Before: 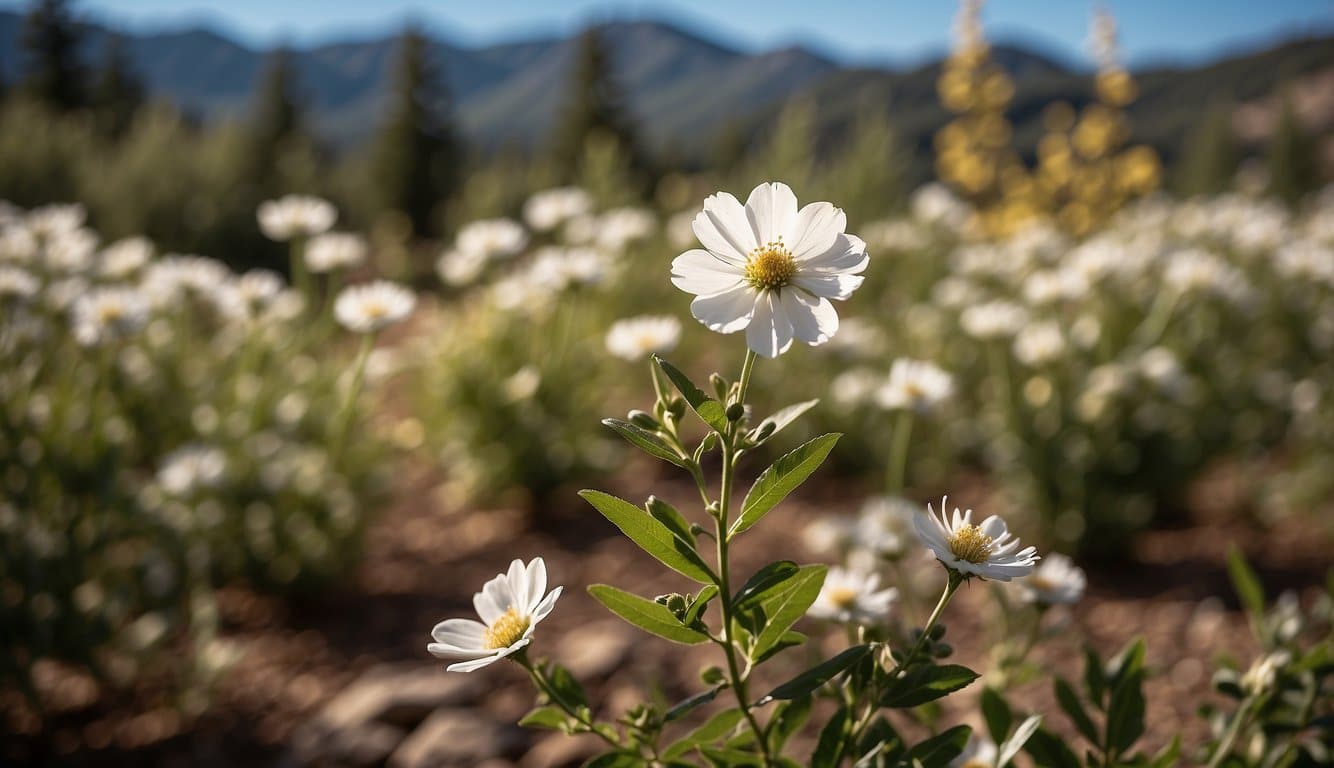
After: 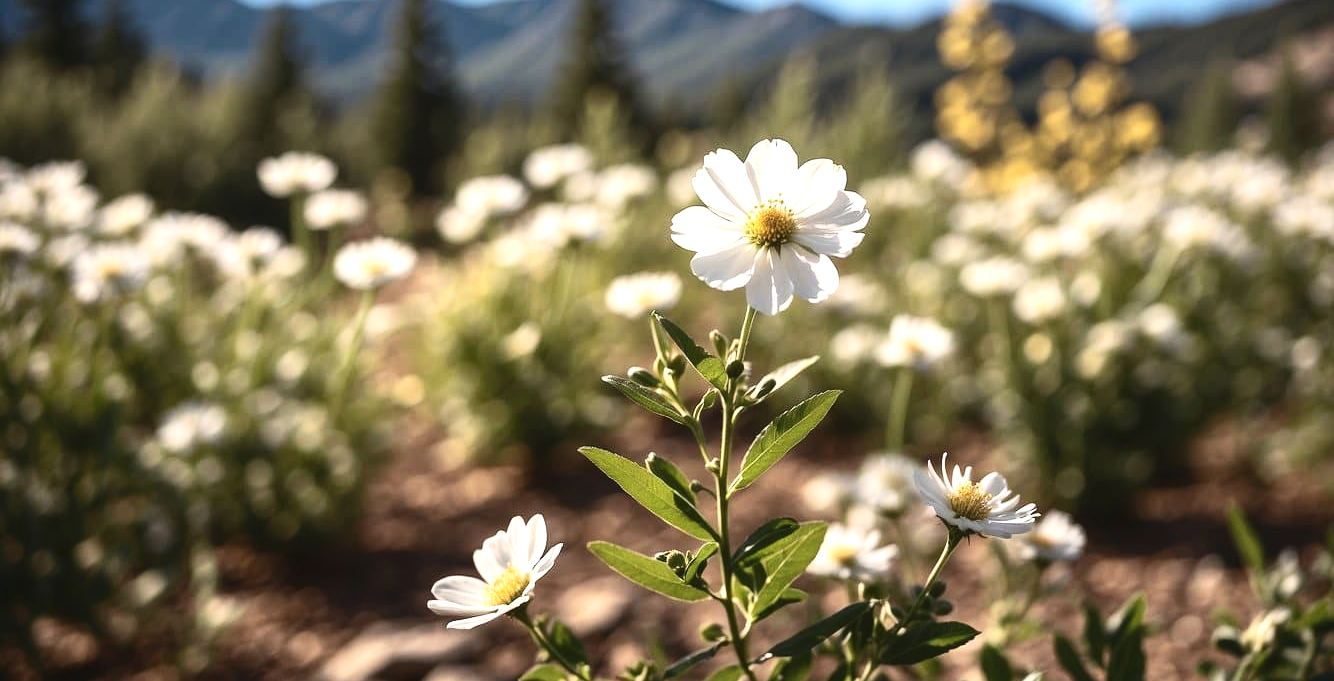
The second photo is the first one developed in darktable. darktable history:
exposure: black level correction -0.005, exposure 0.622 EV, compensate highlight preservation false
crop and rotate: top 5.609%, bottom 5.609%
contrast brightness saturation: contrast 0.22
